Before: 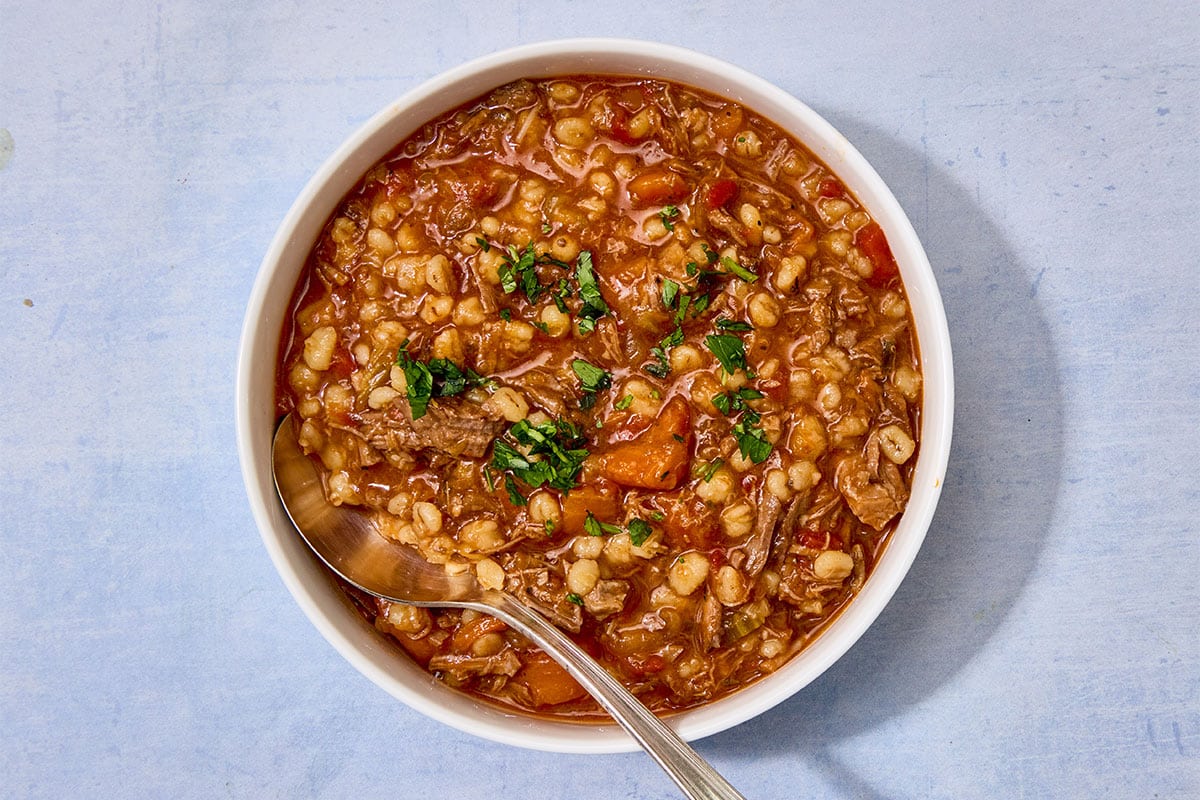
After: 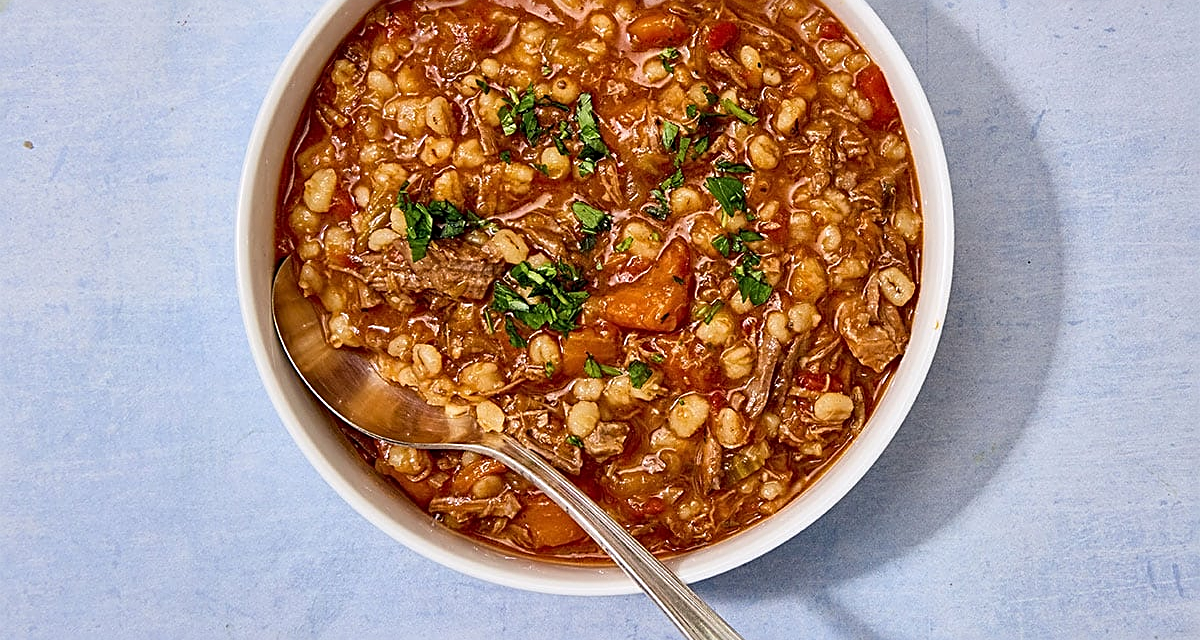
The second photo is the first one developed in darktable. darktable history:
sharpen: radius 2.543, amount 0.636
crop and rotate: top 19.998%
